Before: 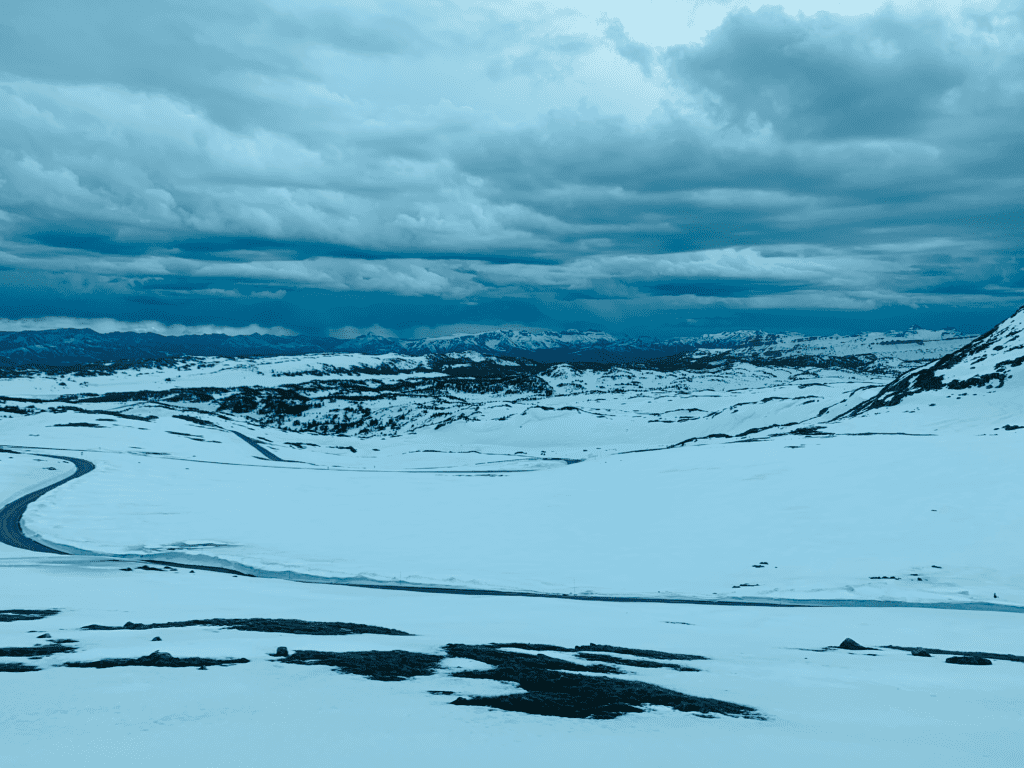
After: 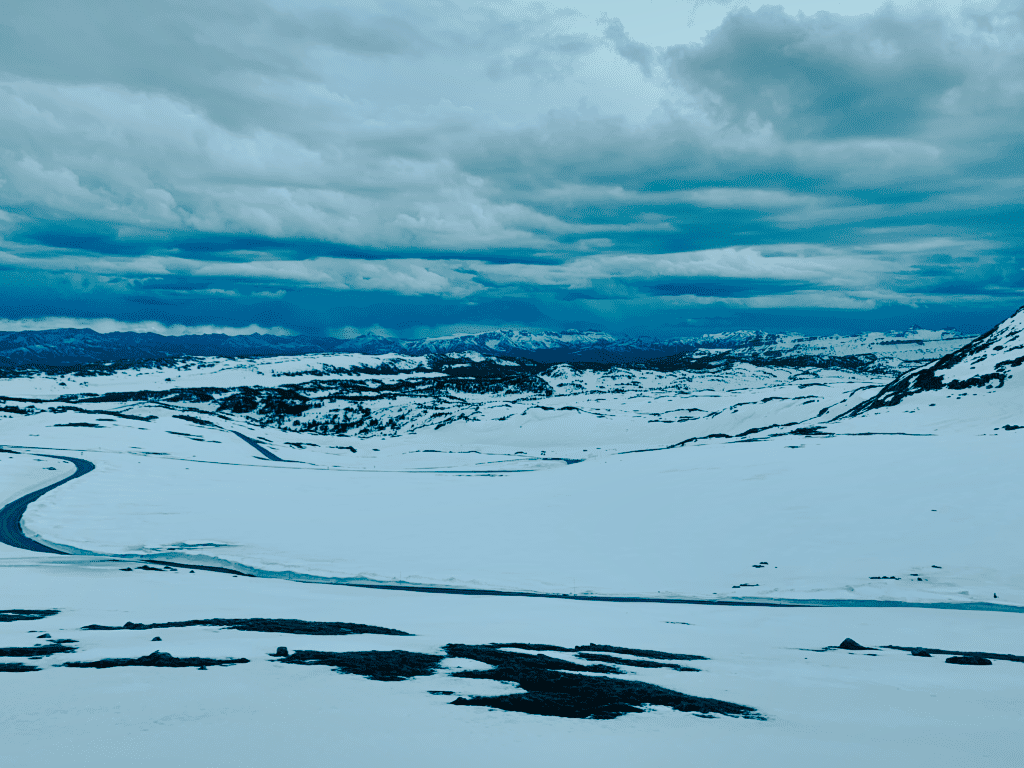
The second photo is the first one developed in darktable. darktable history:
shadows and highlights: soften with gaussian
tone curve: curves: ch0 [(0, 0) (0.052, 0.018) (0.236, 0.207) (0.41, 0.417) (0.485, 0.518) (0.54, 0.584) (0.625, 0.666) (0.845, 0.828) (0.994, 0.964)]; ch1 [(0, 0.055) (0.15, 0.117) (0.317, 0.34) (0.382, 0.408) (0.434, 0.441) (0.472, 0.479) (0.498, 0.501) (0.557, 0.558) (0.616, 0.59) (0.739, 0.7) (0.873, 0.857) (1, 0.928)]; ch2 [(0, 0) (0.352, 0.403) (0.447, 0.466) (0.482, 0.482) (0.528, 0.526) (0.586, 0.577) (0.618, 0.621) (0.785, 0.747) (1, 1)], preserve colors none
